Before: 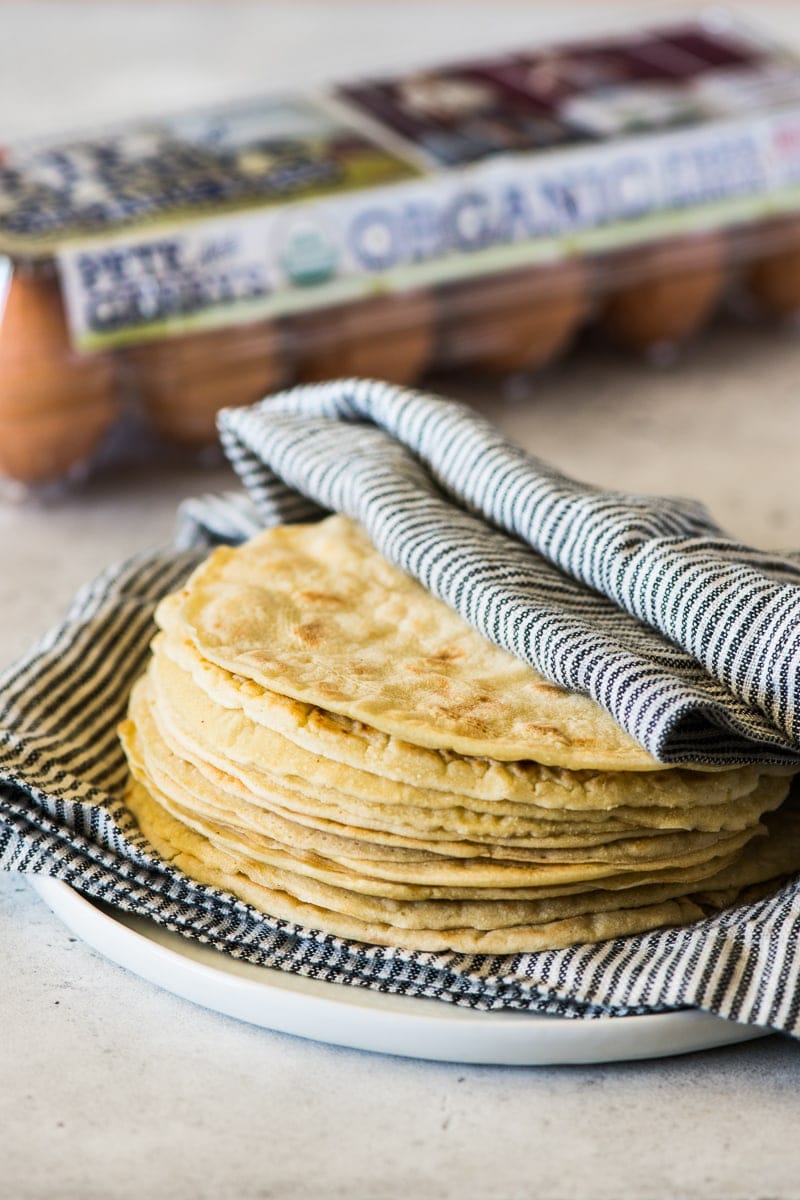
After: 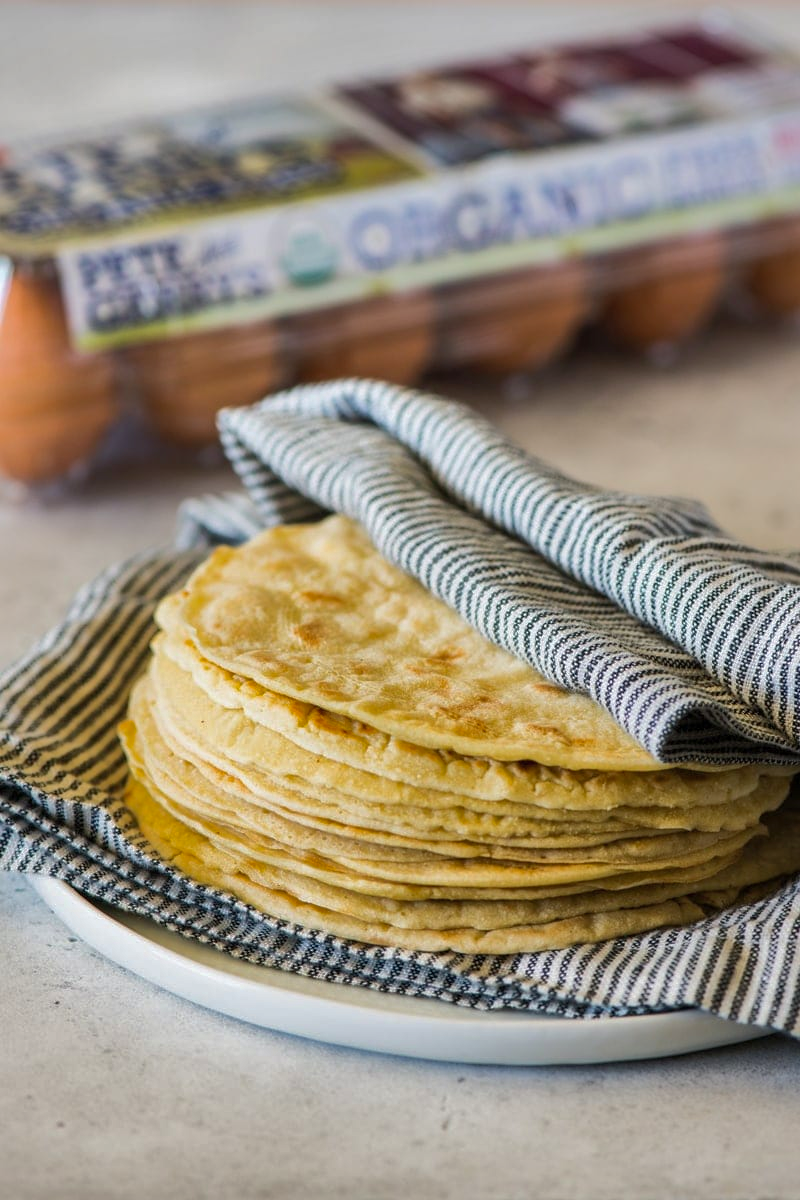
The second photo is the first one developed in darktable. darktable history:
shadows and highlights: shadows 39.4, highlights -59.84
color correction: highlights b* -0.005, saturation 1.08
